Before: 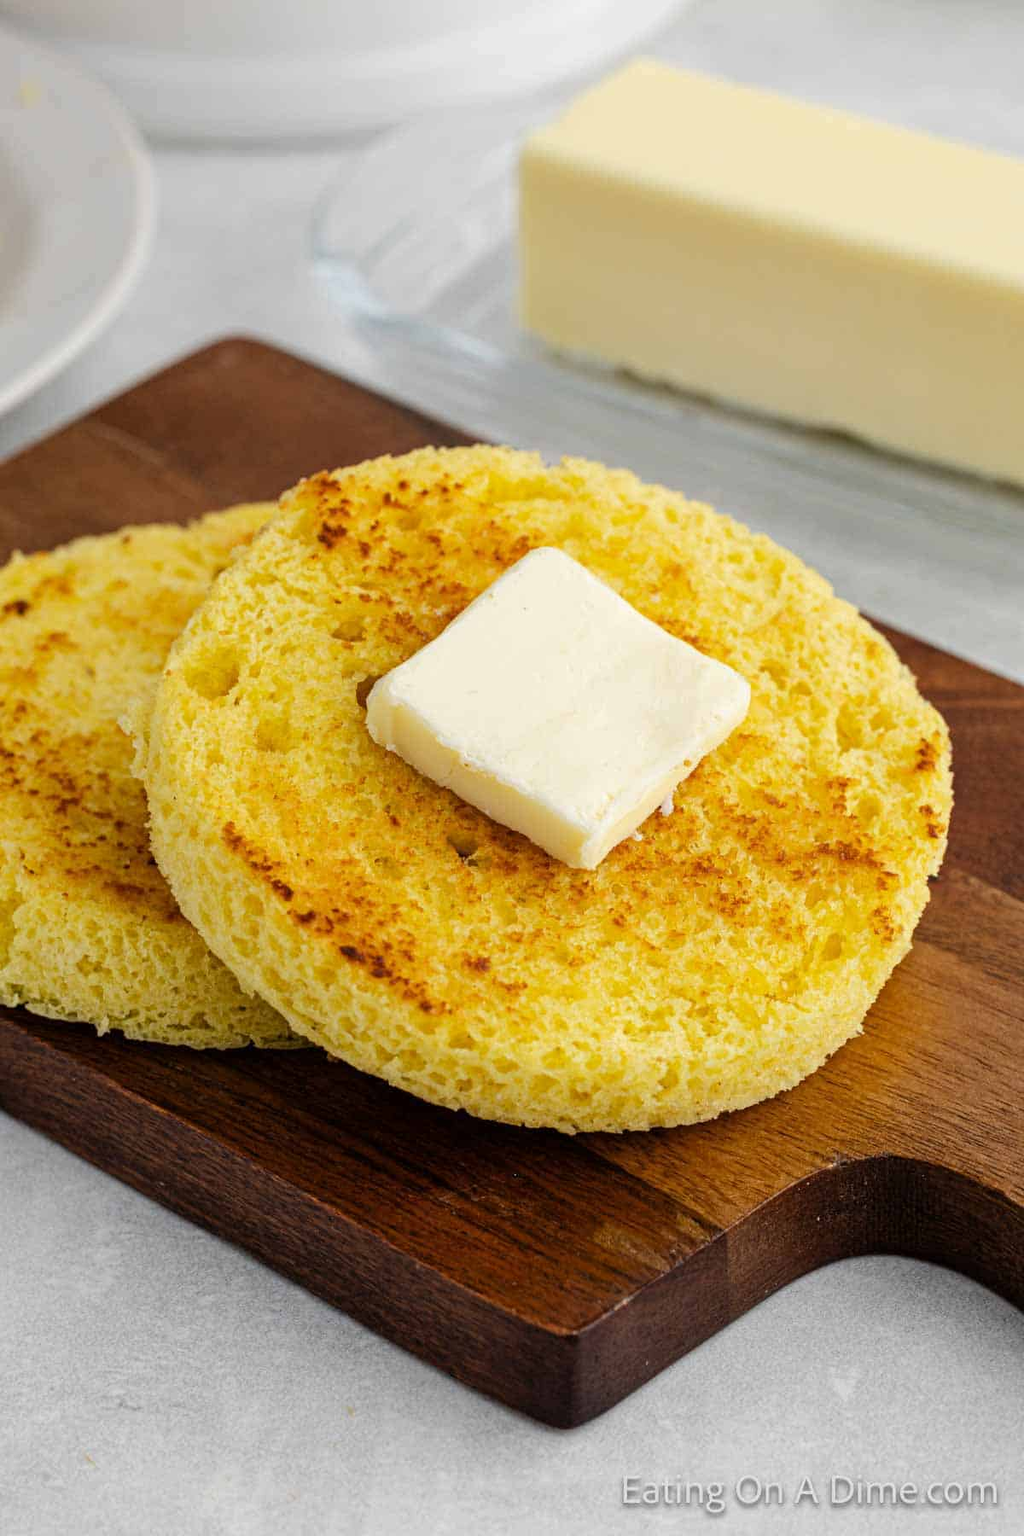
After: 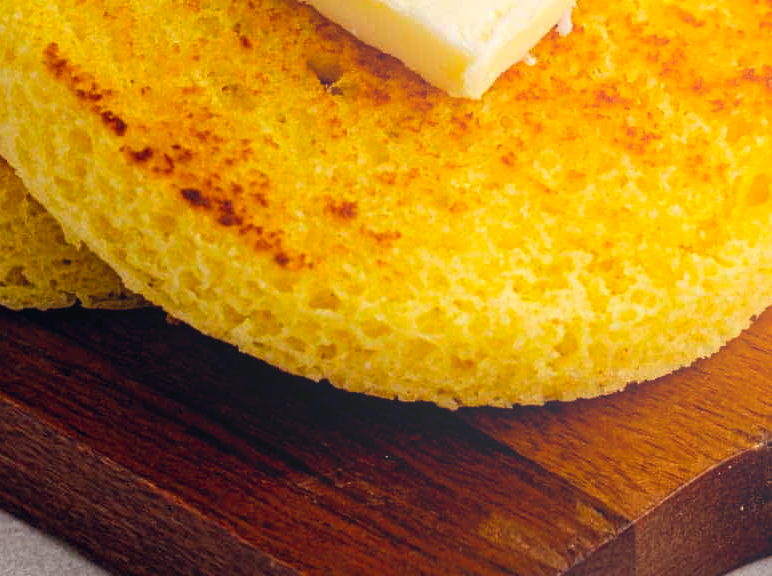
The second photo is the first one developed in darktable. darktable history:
crop: left 18.091%, top 51.13%, right 17.525%, bottom 16.85%
bloom: size 38%, threshold 95%, strength 30%
rgb levels: mode RGB, independent channels, levels [[0, 0.5, 1], [0, 0.521, 1], [0, 0.536, 1]]
color balance rgb: shadows lift › hue 87.51°, highlights gain › chroma 0.68%, highlights gain › hue 55.1°, global offset › chroma 0.13%, global offset › hue 253.66°, linear chroma grading › global chroma 0.5%, perceptual saturation grading › global saturation 16.38%
